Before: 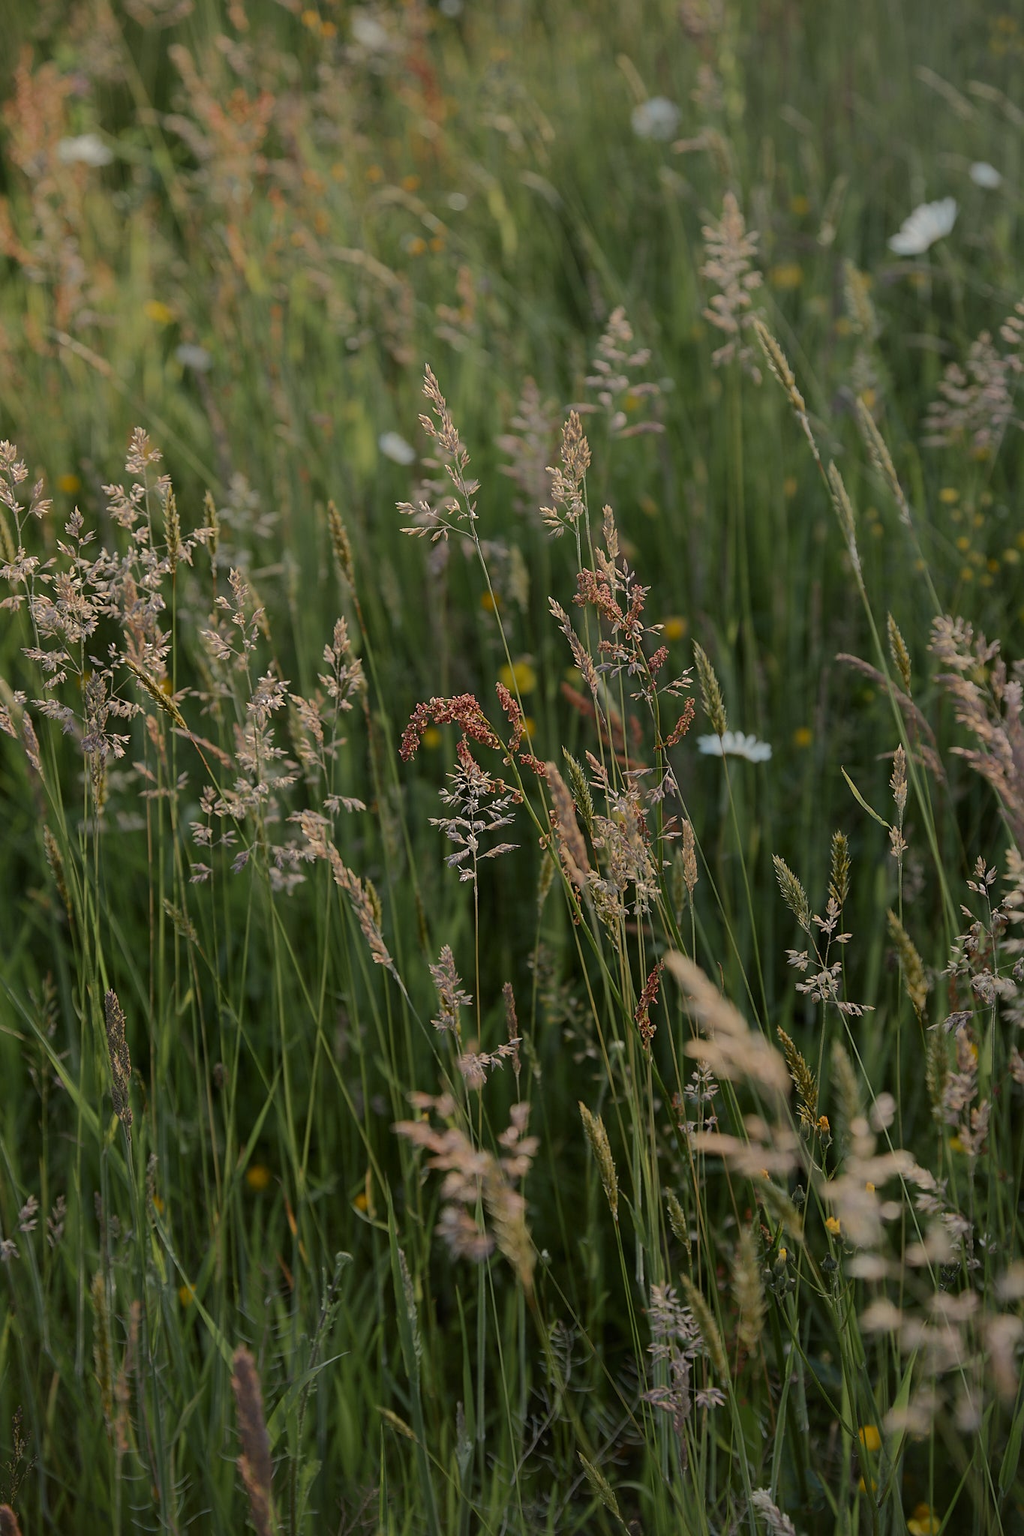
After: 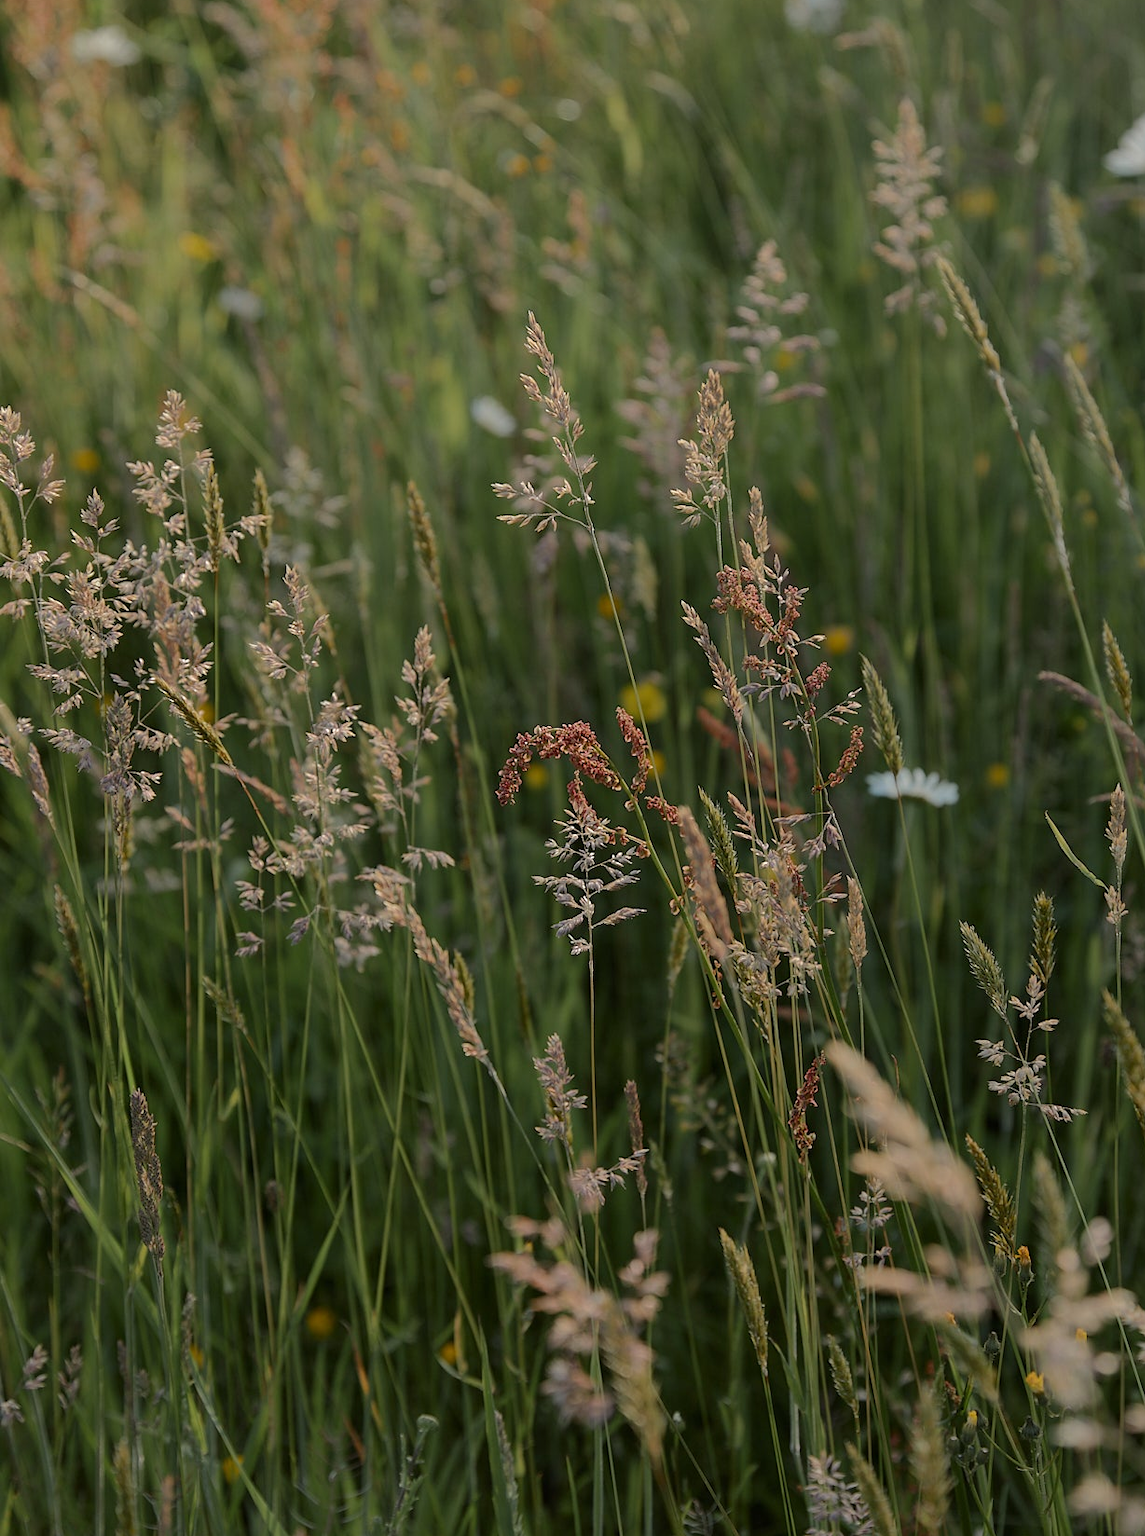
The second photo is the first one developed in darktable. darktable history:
crop: top 7.413%, right 9.903%, bottom 11.902%
